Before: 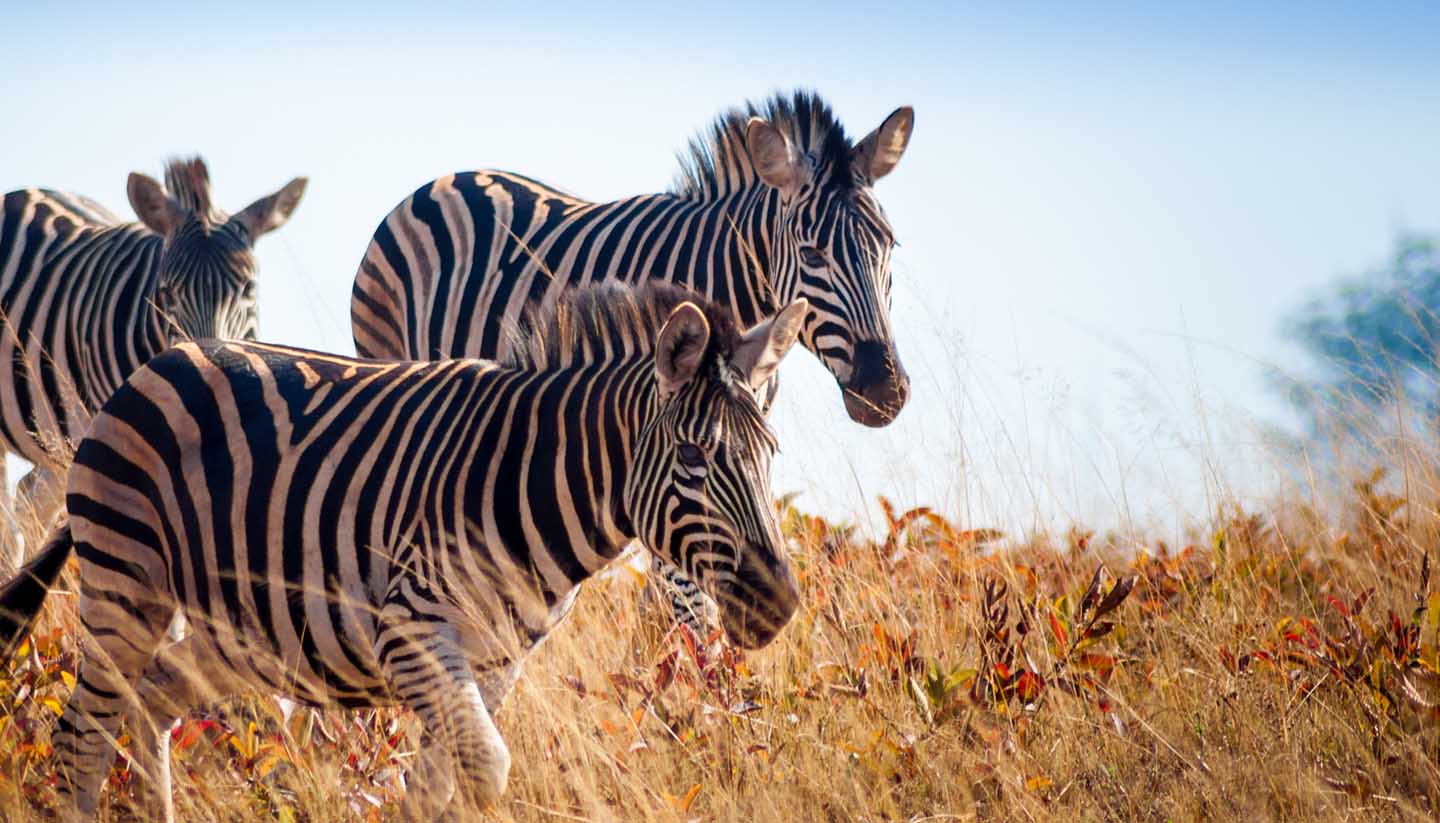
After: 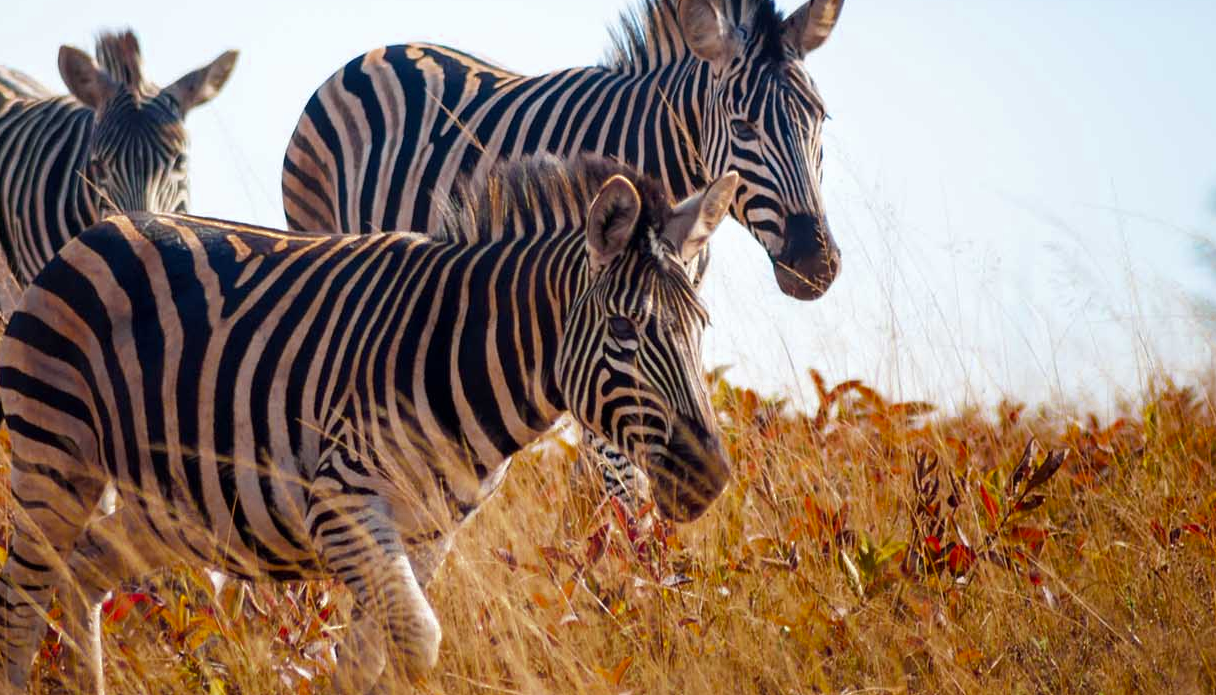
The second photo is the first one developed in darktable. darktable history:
crop and rotate: left 4.842%, top 15.51%, right 10.668%
color zones: curves: ch0 [(0.11, 0.396) (0.195, 0.36) (0.25, 0.5) (0.303, 0.412) (0.357, 0.544) (0.75, 0.5) (0.967, 0.328)]; ch1 [(0, 0.468) (0.112, 0.512) (0.202, 0.6) (0.25, 0.5) (0.307, 0.352) (0.357, 0.544) (0.75, 0.5) (0.963, 0.524)]
